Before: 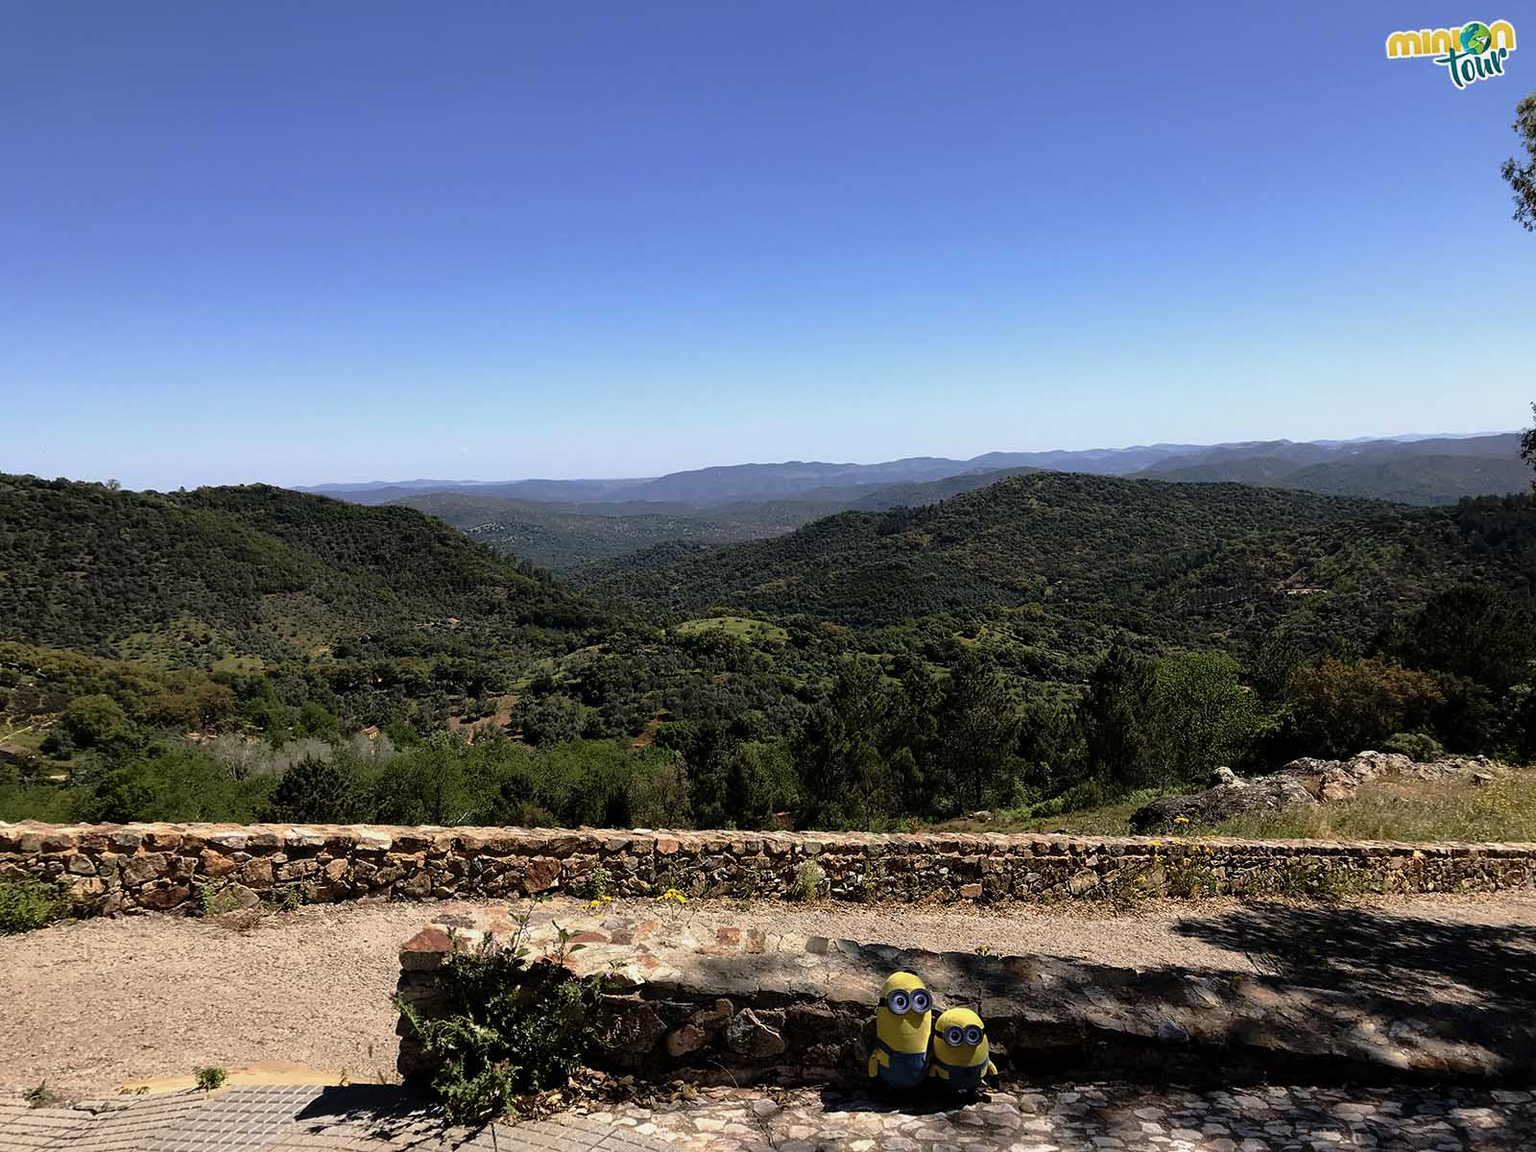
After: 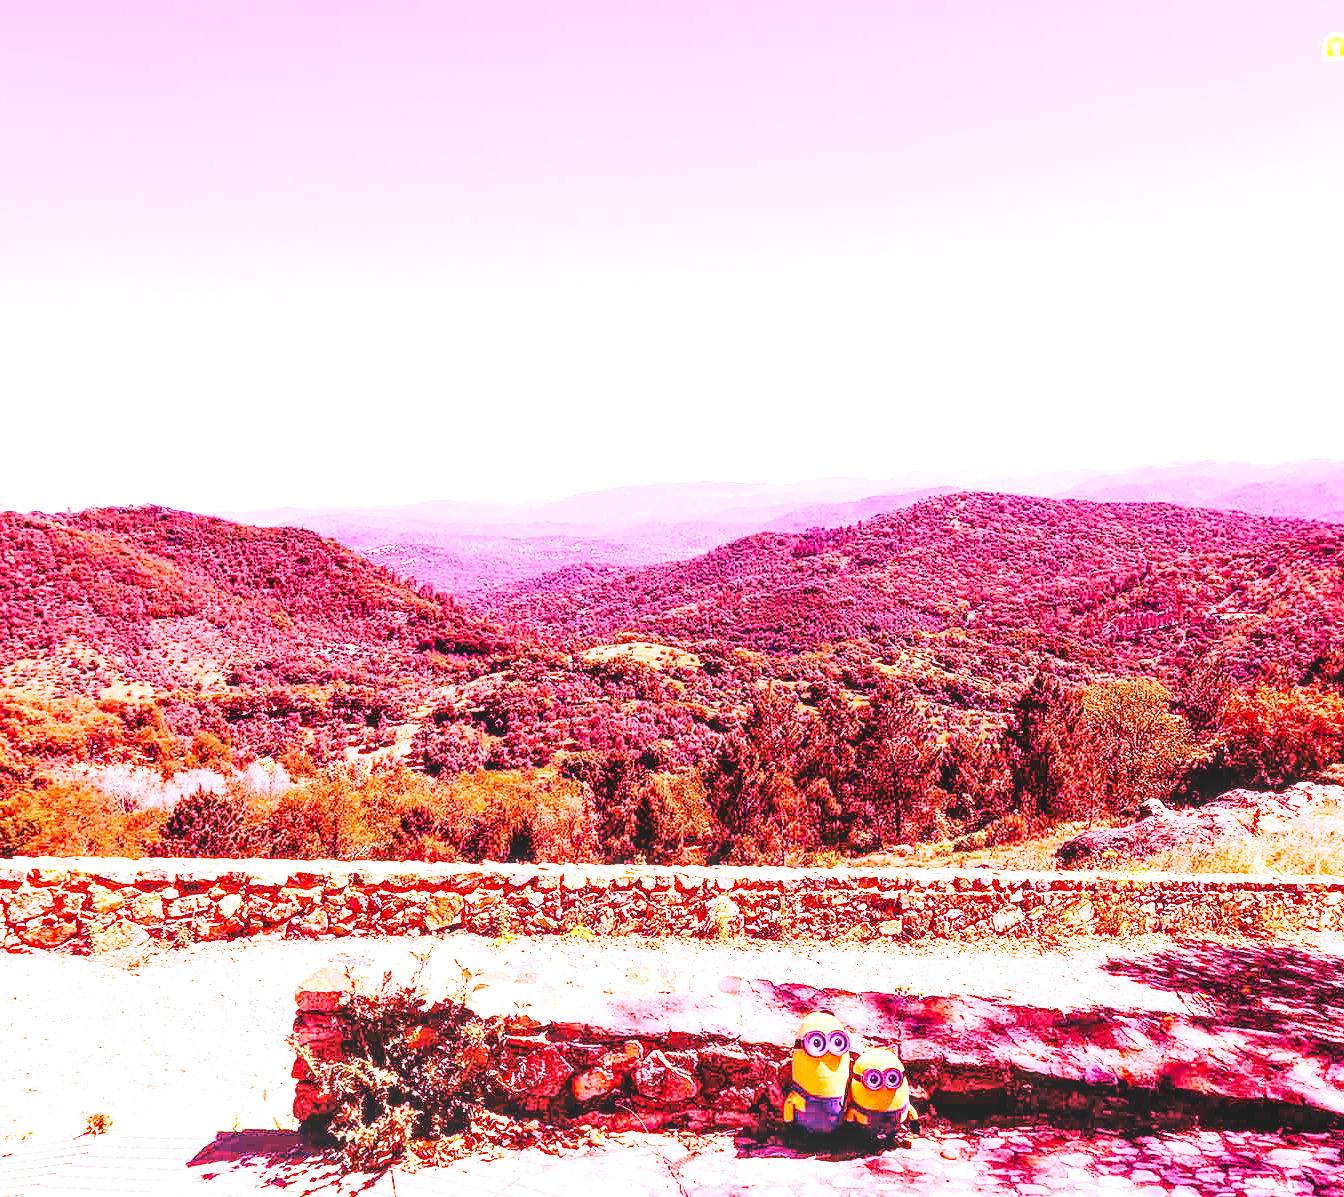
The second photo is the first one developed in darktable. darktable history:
base curve: curves: ch0 [(0, 0) (0.036, 0.025) (0.121, 0.166) (0.206, 0.329) (0.605, 0.79) (1, 1)], preserve colors none
exposure: black level correction -0.002, exposure 1.35 EV, compensate highlight preservation false
local contrast: on, module defaults
crop: left 7.598%, right 7.873%
white balance: red 4.26, blue 1.802
